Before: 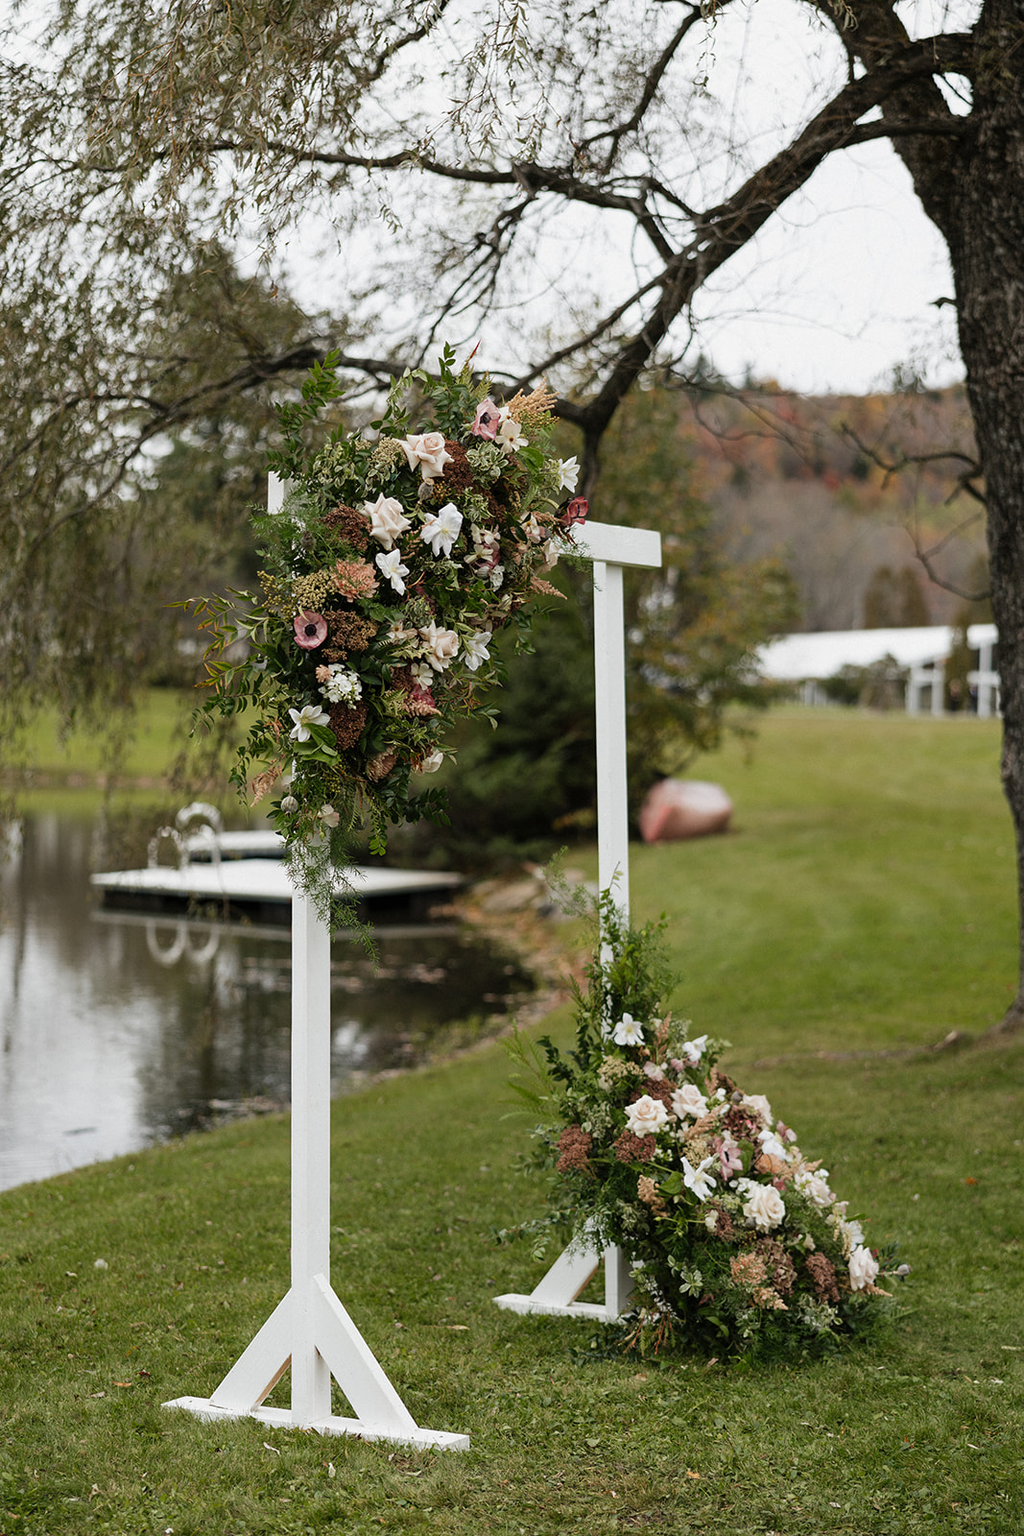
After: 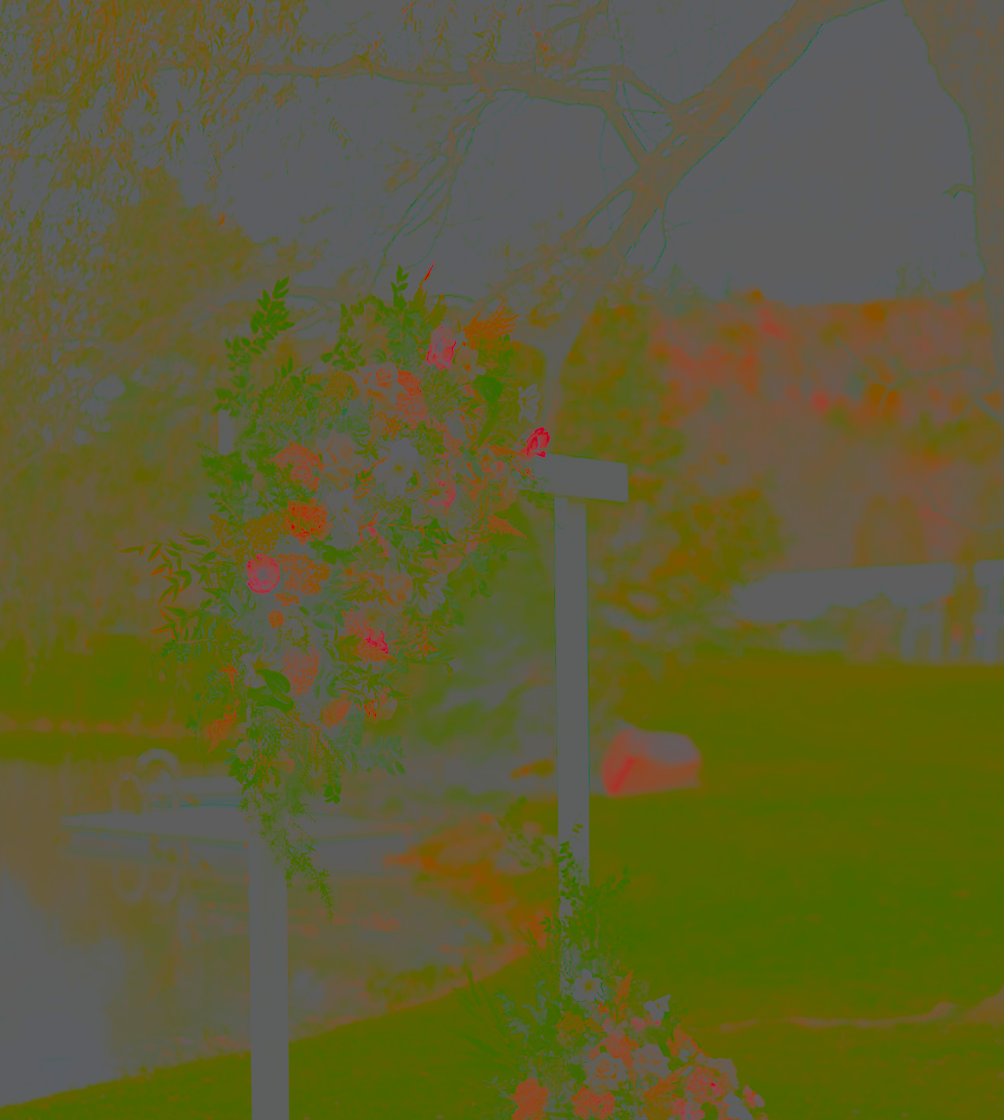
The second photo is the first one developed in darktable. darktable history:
crop: left 0.387%, top 5.469%, bottom 19.809%
contrast brightness saturation: contrast -0.99, brightness -0.17, saturation 0.75
rotate and perspective: rotation 0.062°, lens shift (vertical) 0.115, lens shift (horizontal) -0.133, crop left 0.047, crop right 0.94, crop top 0.061, crop bottom 0.94
